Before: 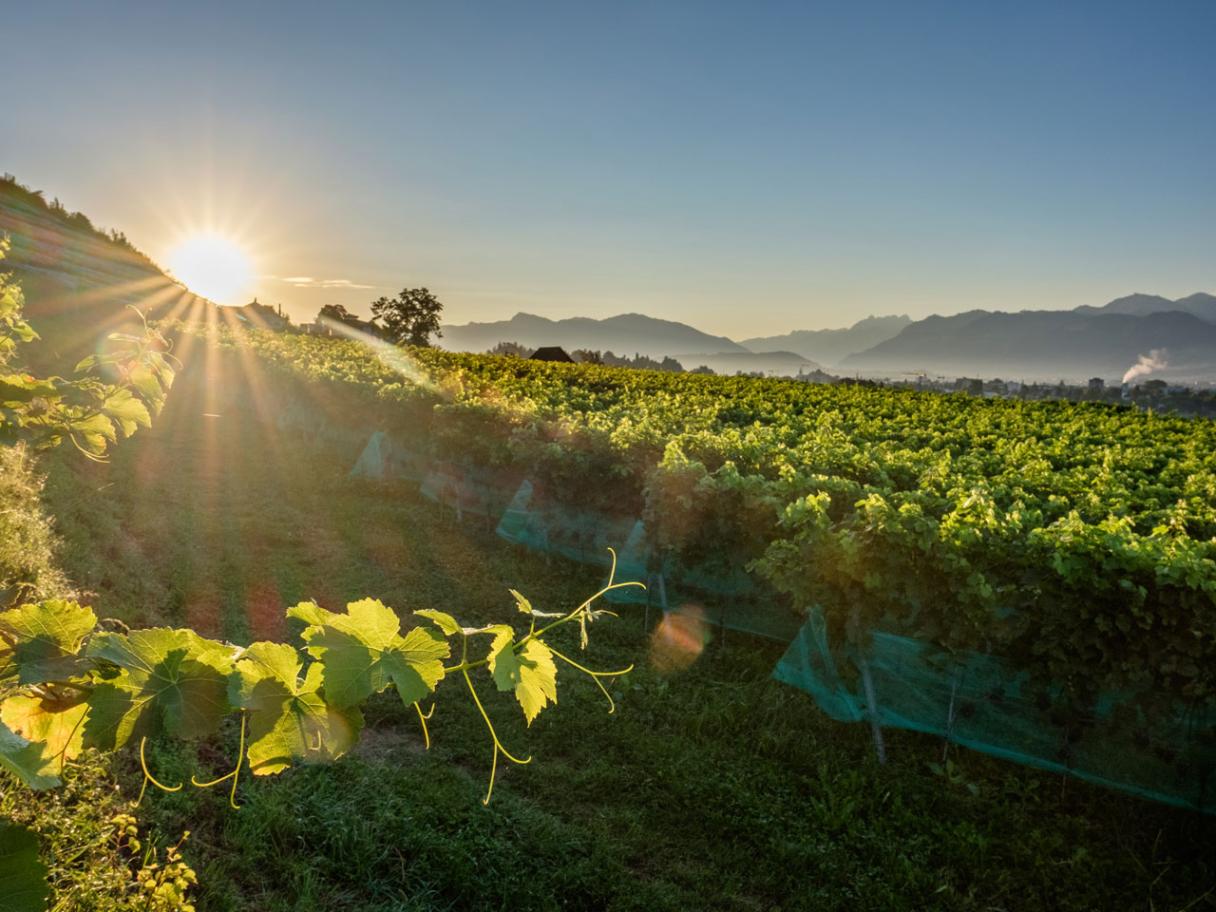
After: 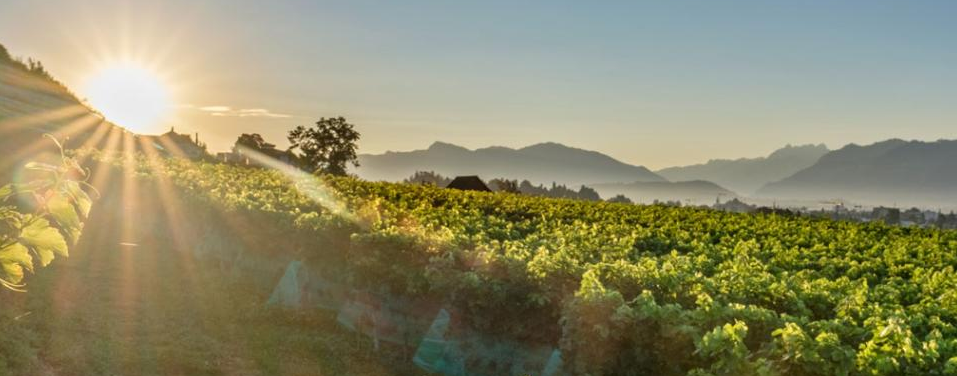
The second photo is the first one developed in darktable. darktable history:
crop: left 6.873%, top 18.762%, right 14.374%, bottom 39.972%
